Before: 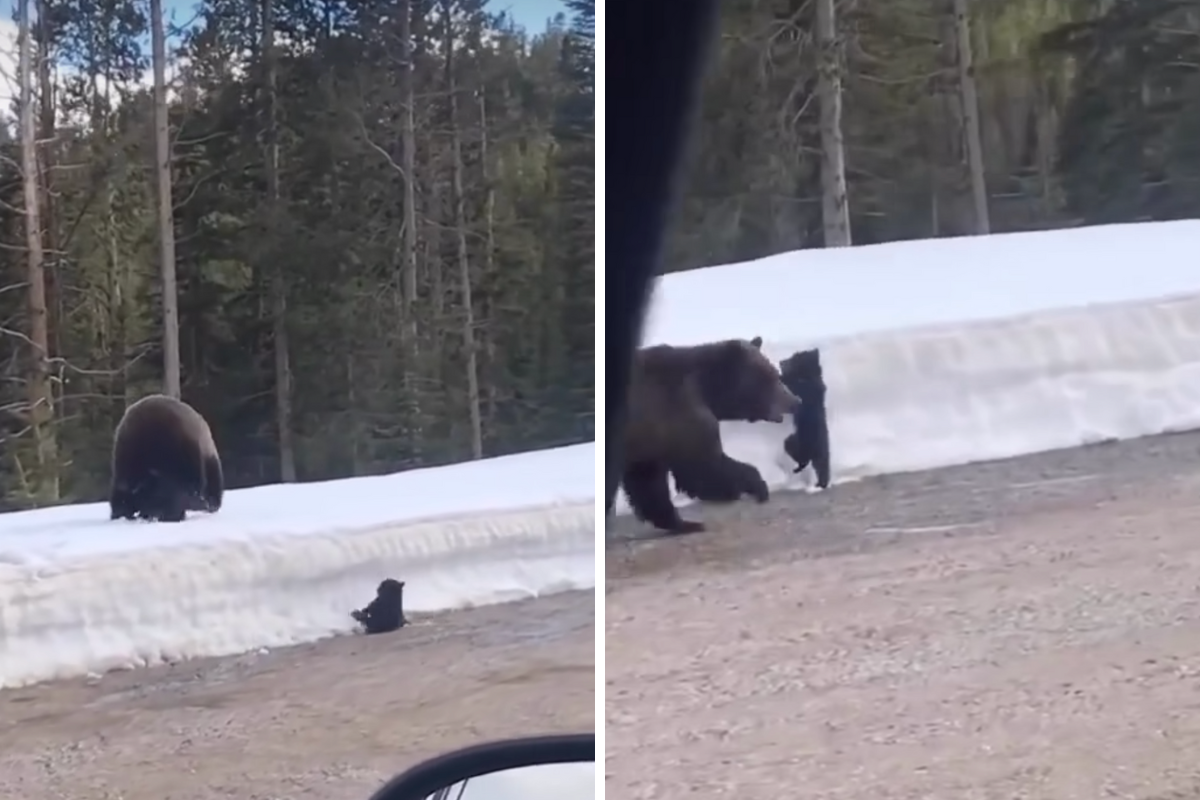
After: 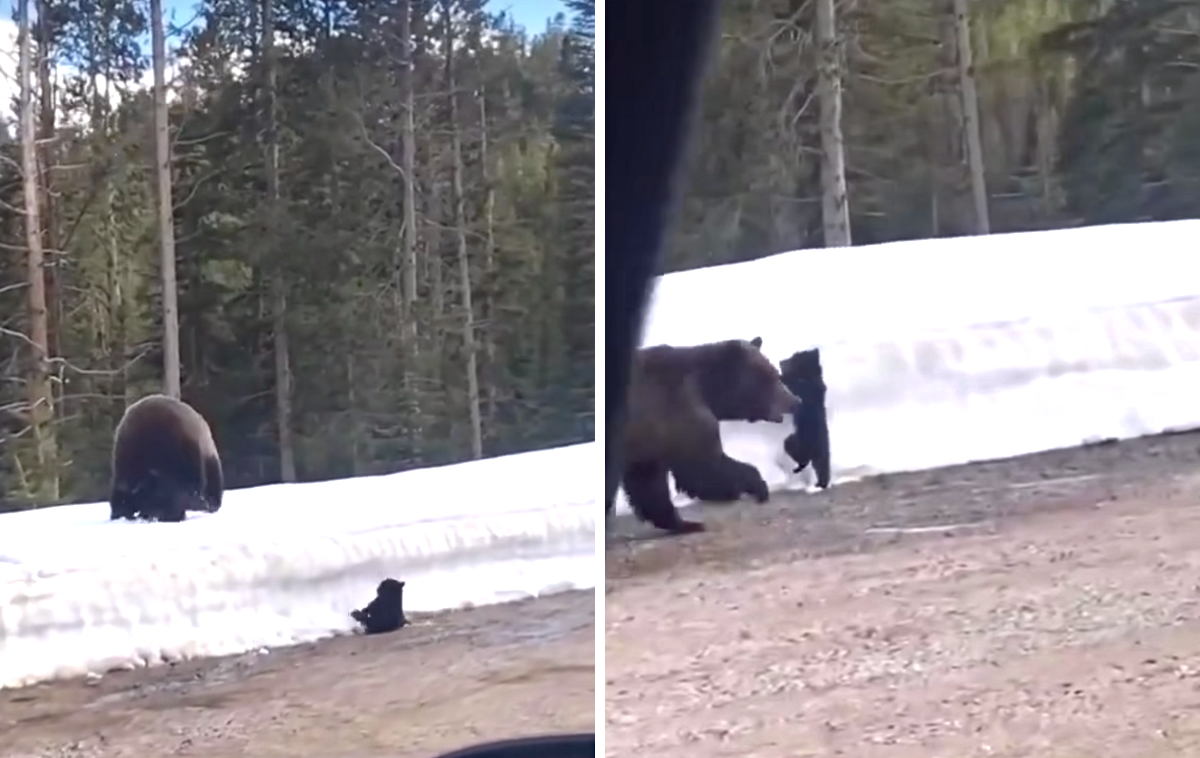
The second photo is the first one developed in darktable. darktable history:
exposure: black level correction 0, exposure 0.691 EV, compensate highlight preservation false
crop and rotate: top 0.007%, bottom 5.163%
shadows and highlights: shadows 32.5, highlights -47.38, compress 49.82%, soften with gaussian
haze removal: compatibility mode true, adaptive false
